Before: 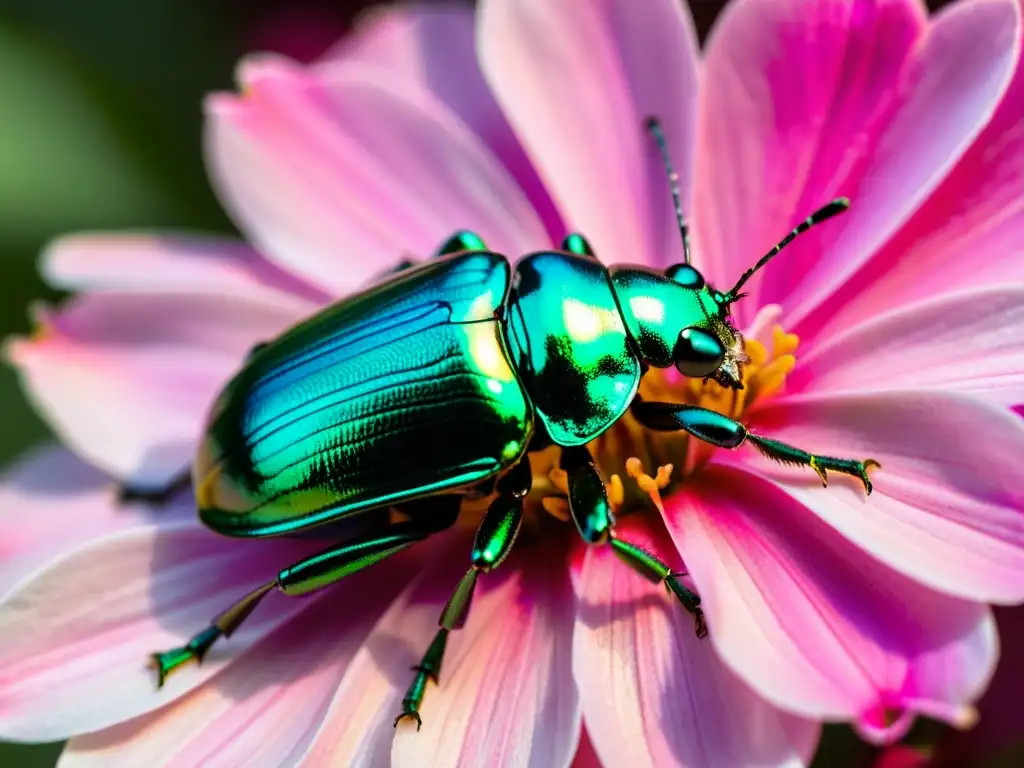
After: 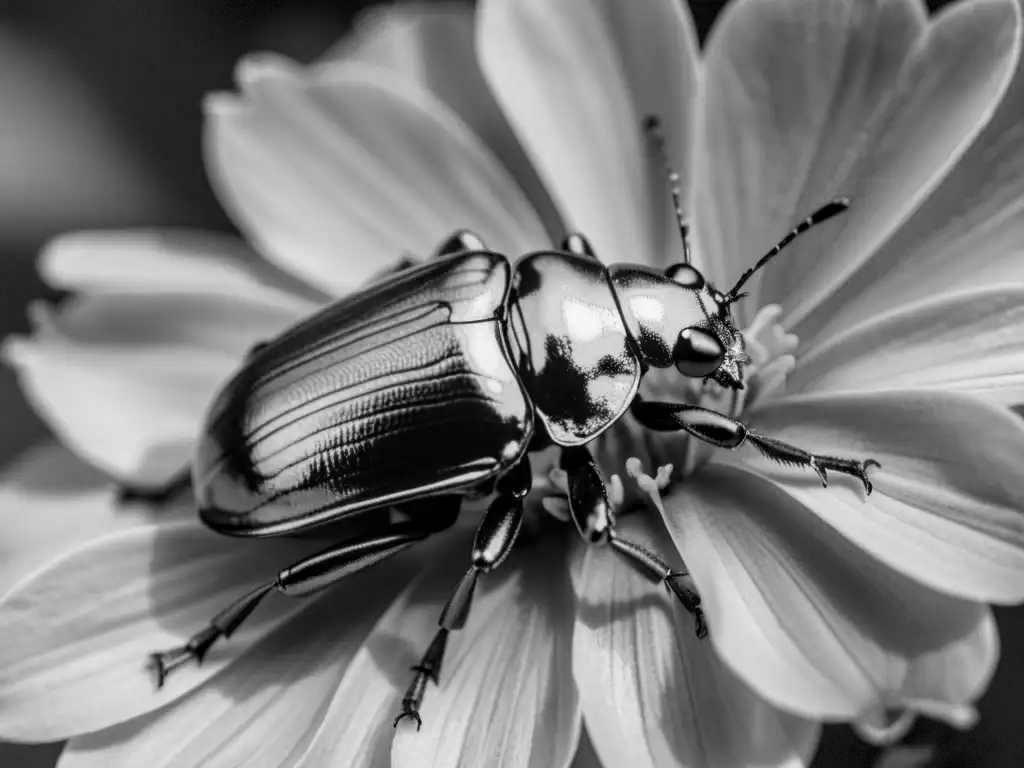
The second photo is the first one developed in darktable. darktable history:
local contrast: on, module defaults
vignetting: fall-off start 100%, fall-off radius 71%, brightness -0.434, saturation -0.2, width/height ratio 1.178, dithering 8-bit output, unbound false
monochrome: a -35.87, b 49.73, size 1.7
